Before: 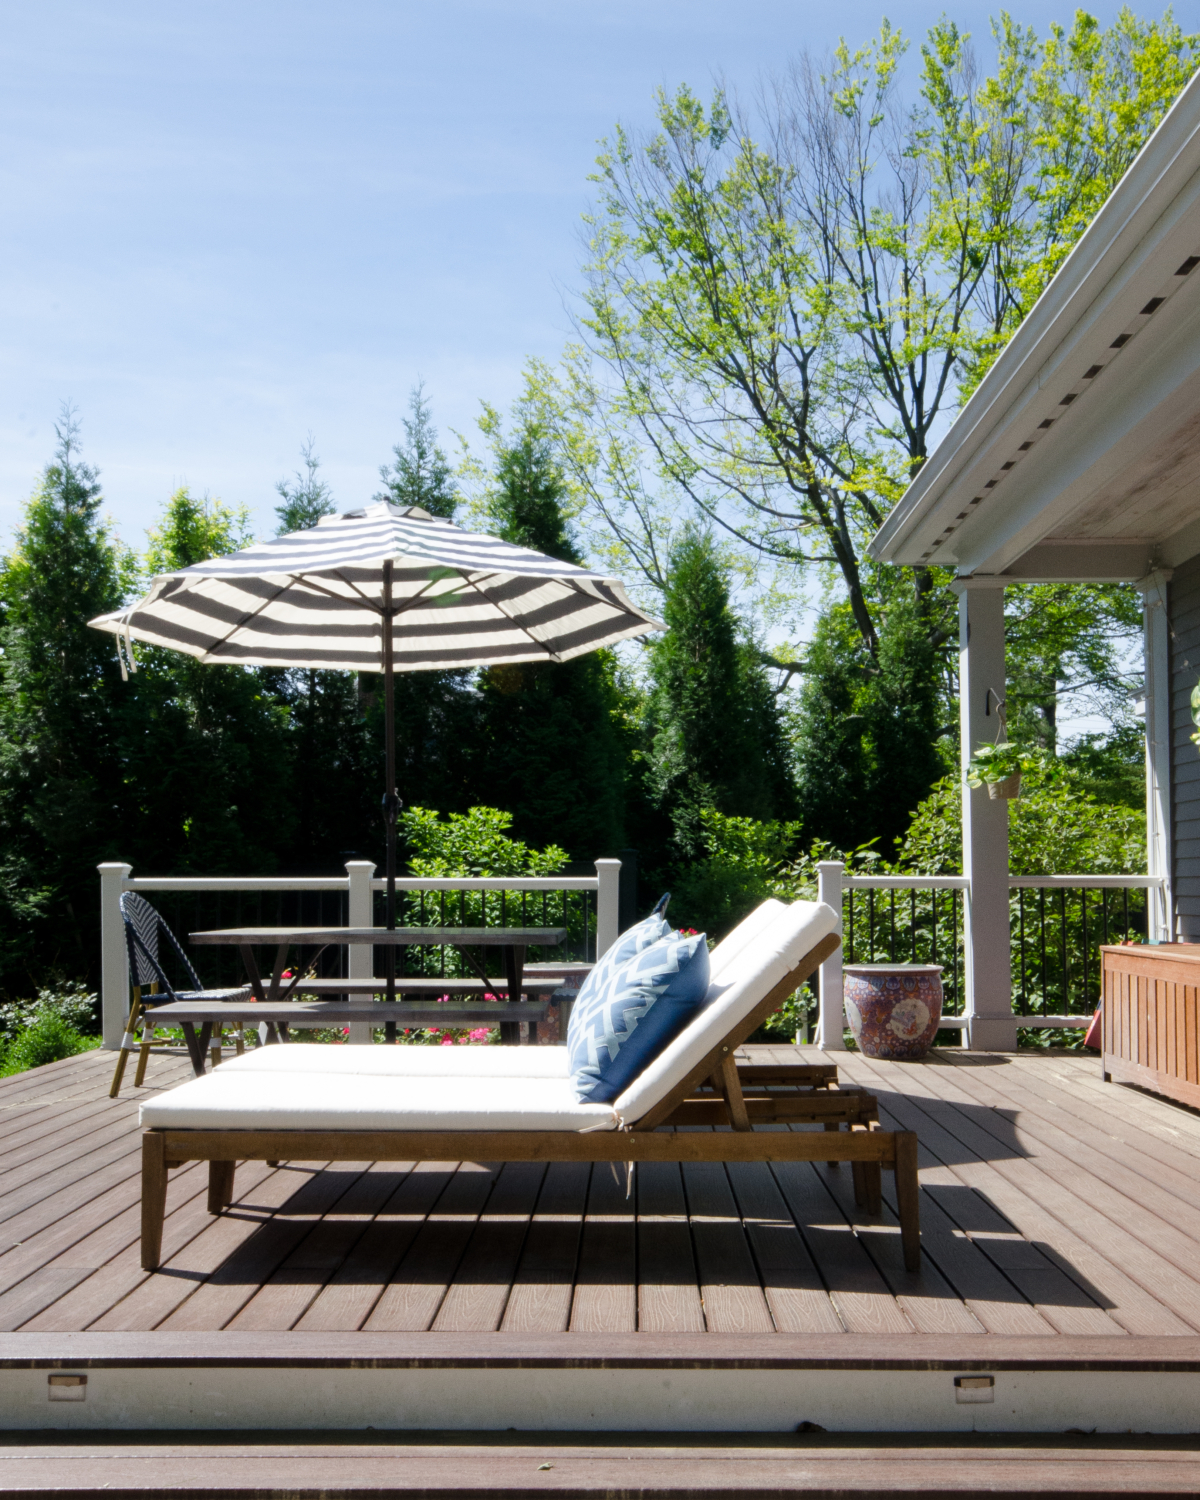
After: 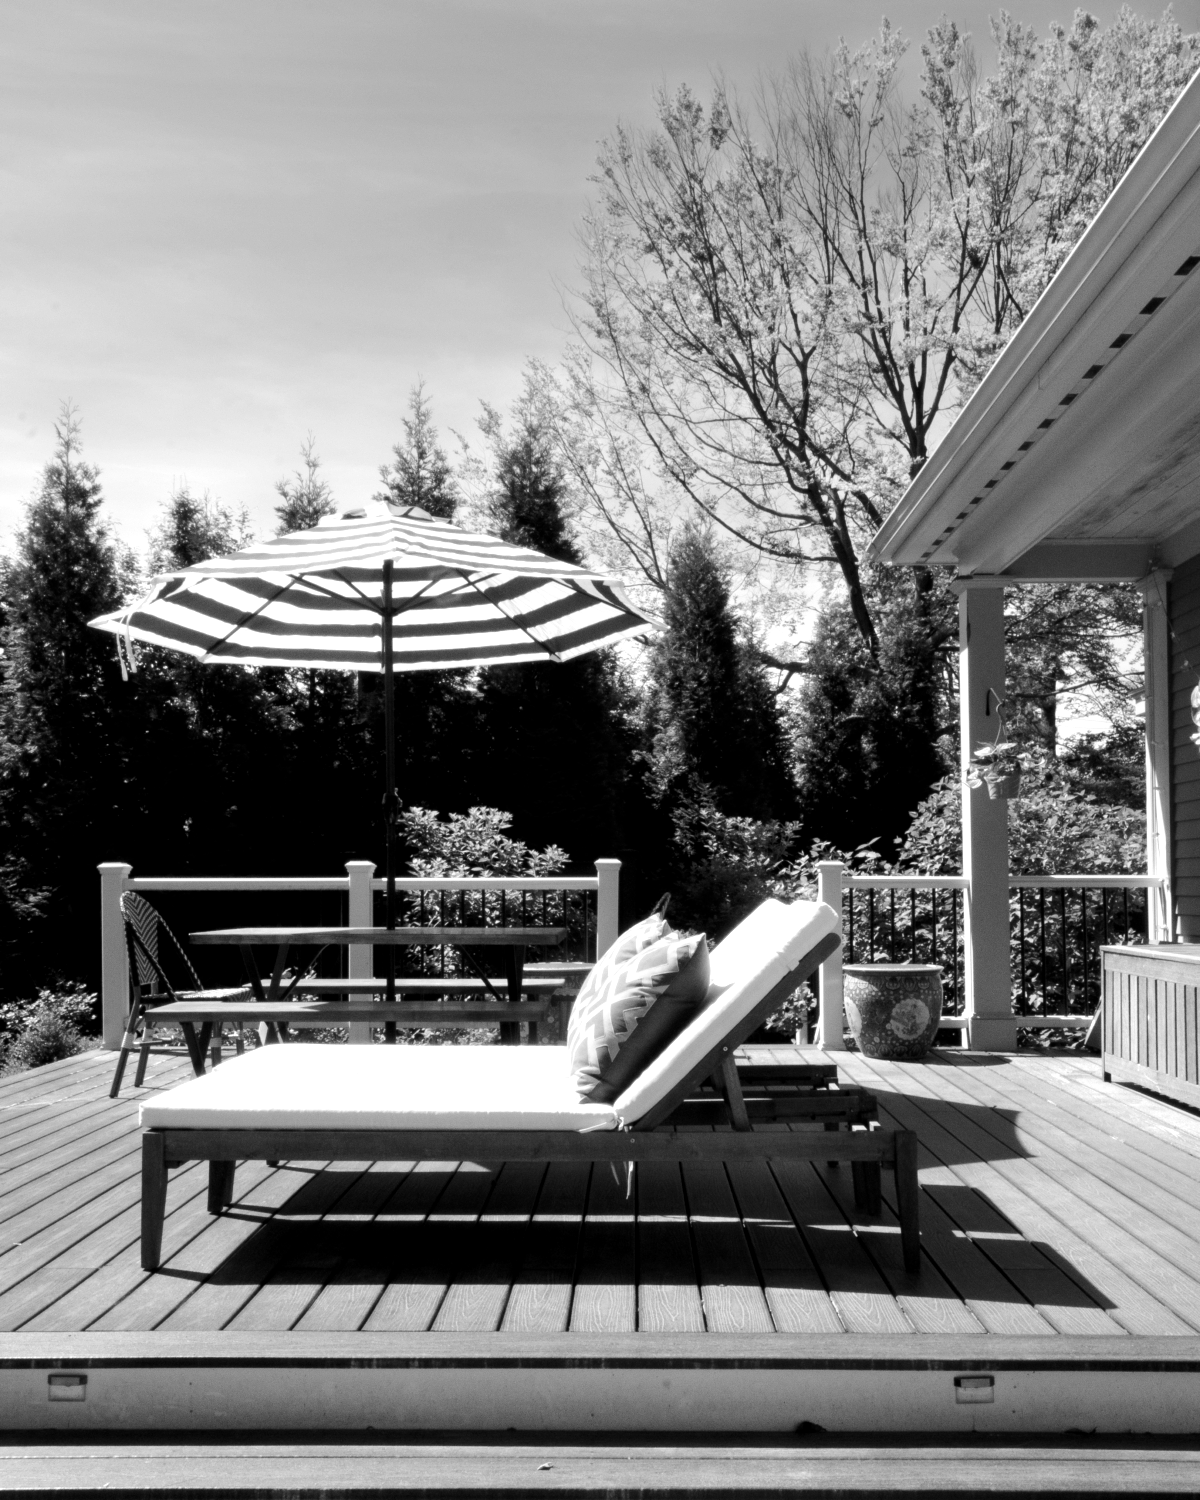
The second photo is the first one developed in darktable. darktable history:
color zones: curves: ch1 [(0, 0.708) (0.088, 0.648) (0.245, 0.187) (0.429, 0.326) (0.571, 0.498) (0.714, 0.5) (0.857, 0.5) (1, 0.708)]
color balance rgb: global offset › luminance -0.37%, perceptual saturation grading › highlights -17.77%, perceptual saturation grading › mid-tones 33.1%, perceptual saturation grading › shadows 50.52%, perceptual brilliance grading › highlights 20%, perceptual brilliance grading › mid-tones 20%, perceptual brilliance grading › shadows -20%, global vibrance 50%
monochrome: a 26.22, b 42.67, size 0.8
